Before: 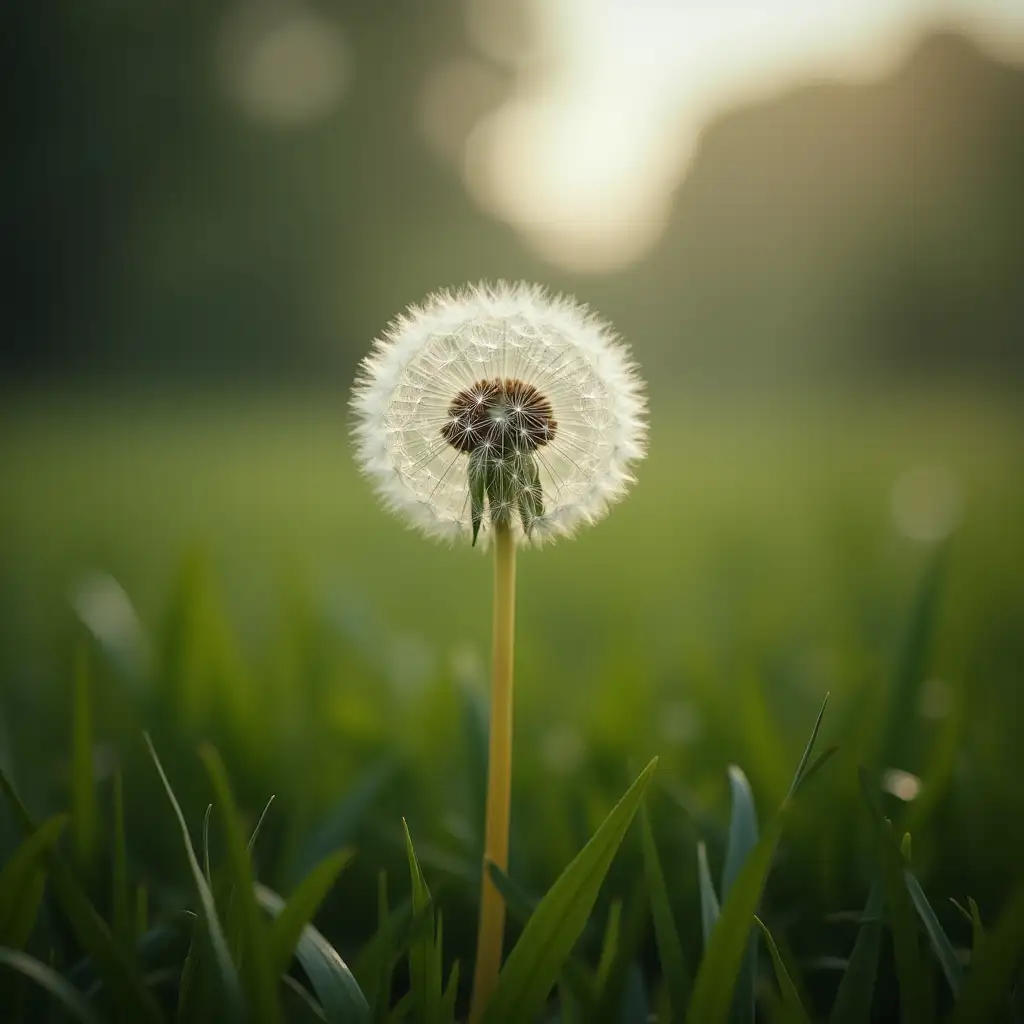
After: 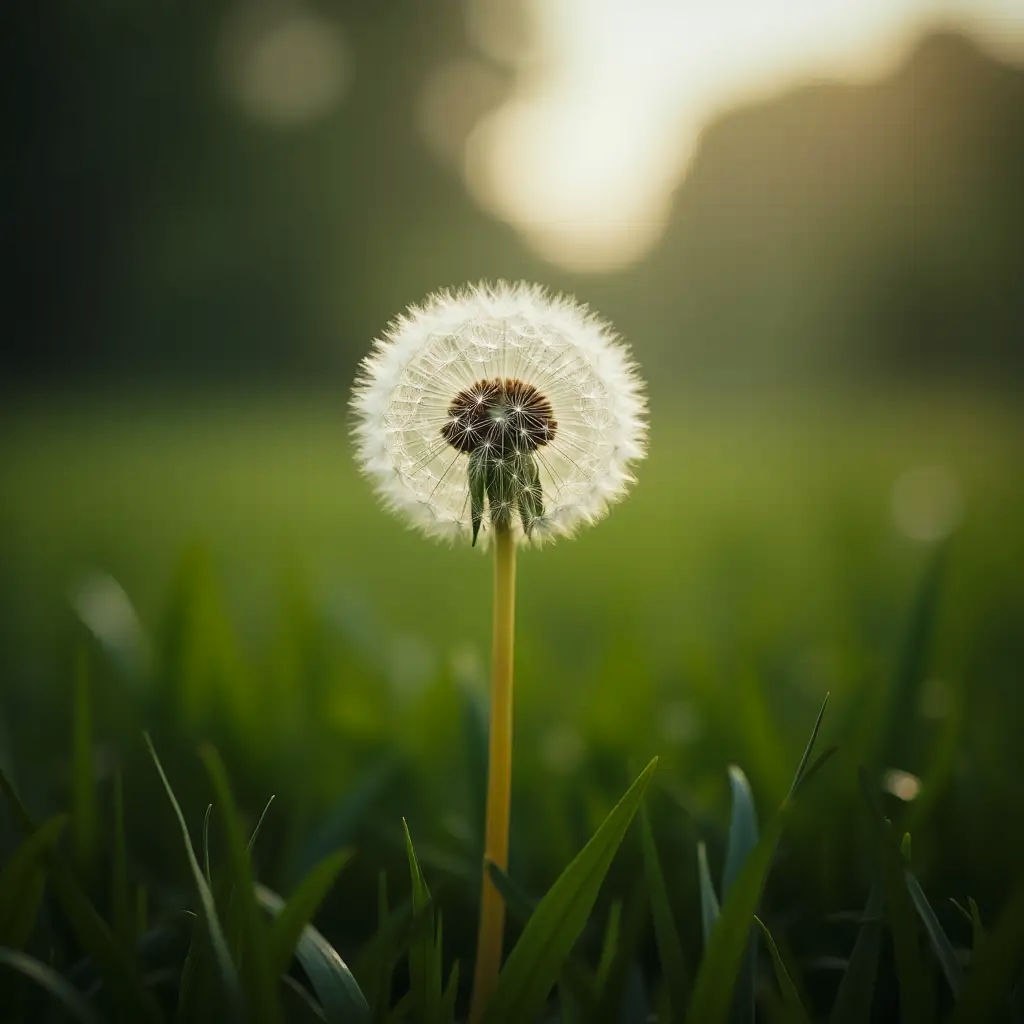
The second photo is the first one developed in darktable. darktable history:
tone curve: curves: ch0 [(0.016, 0.011) (0.204, 0.146) (0.515, 0.476) (0.78, 0.795) (1, 0.981)], preserve colors none
